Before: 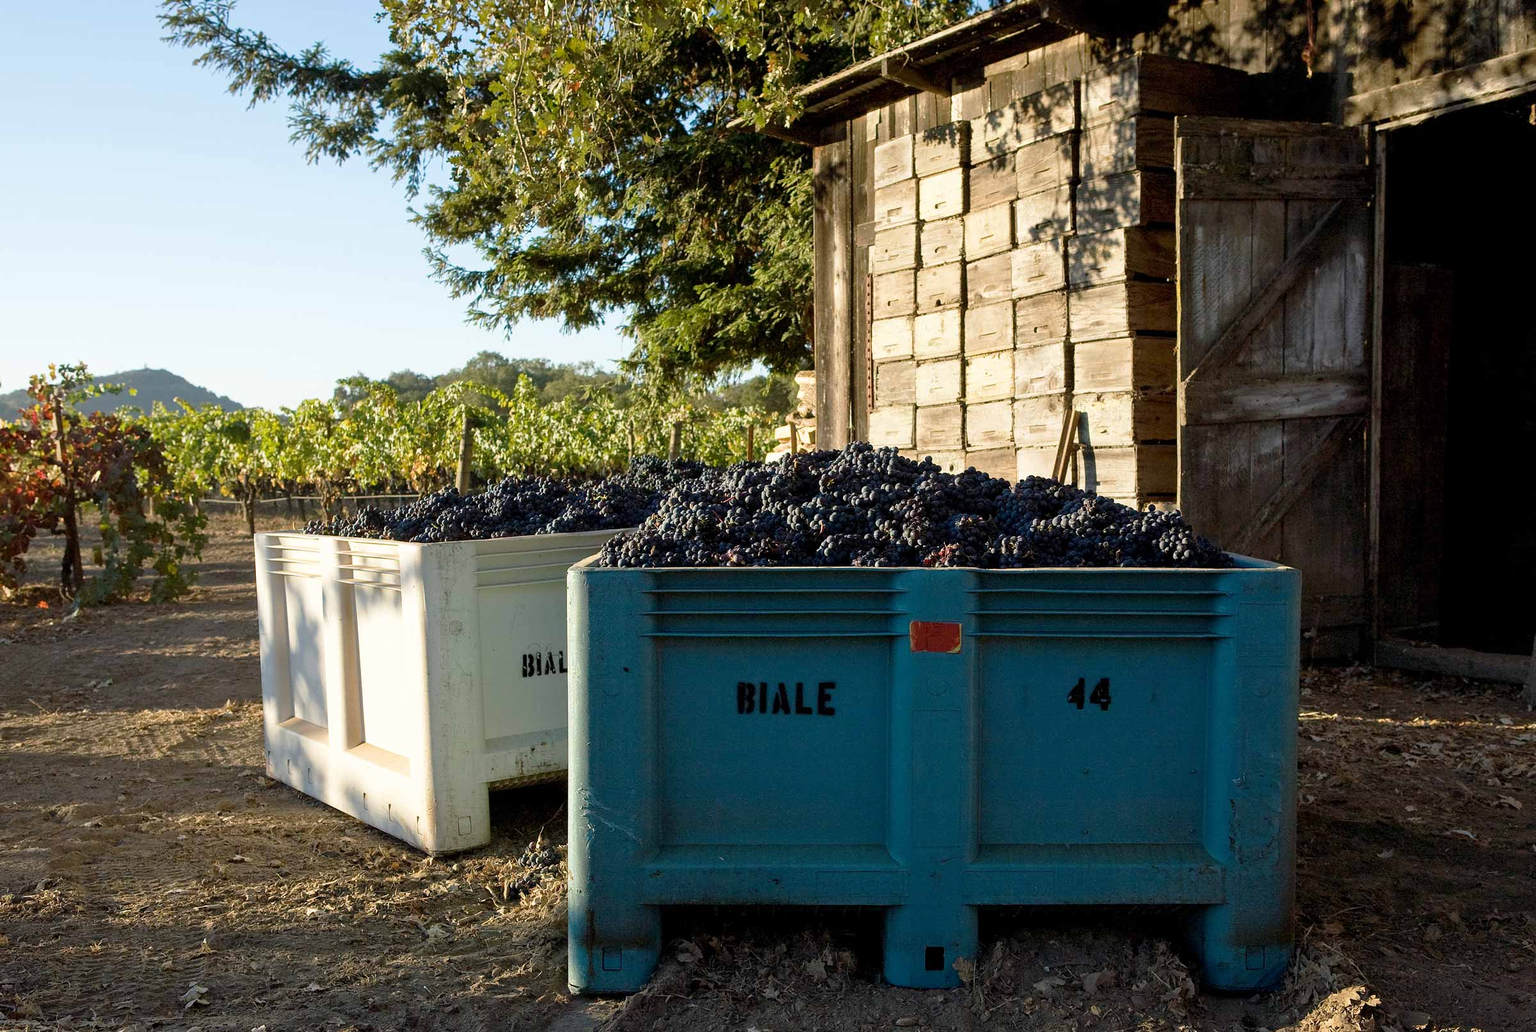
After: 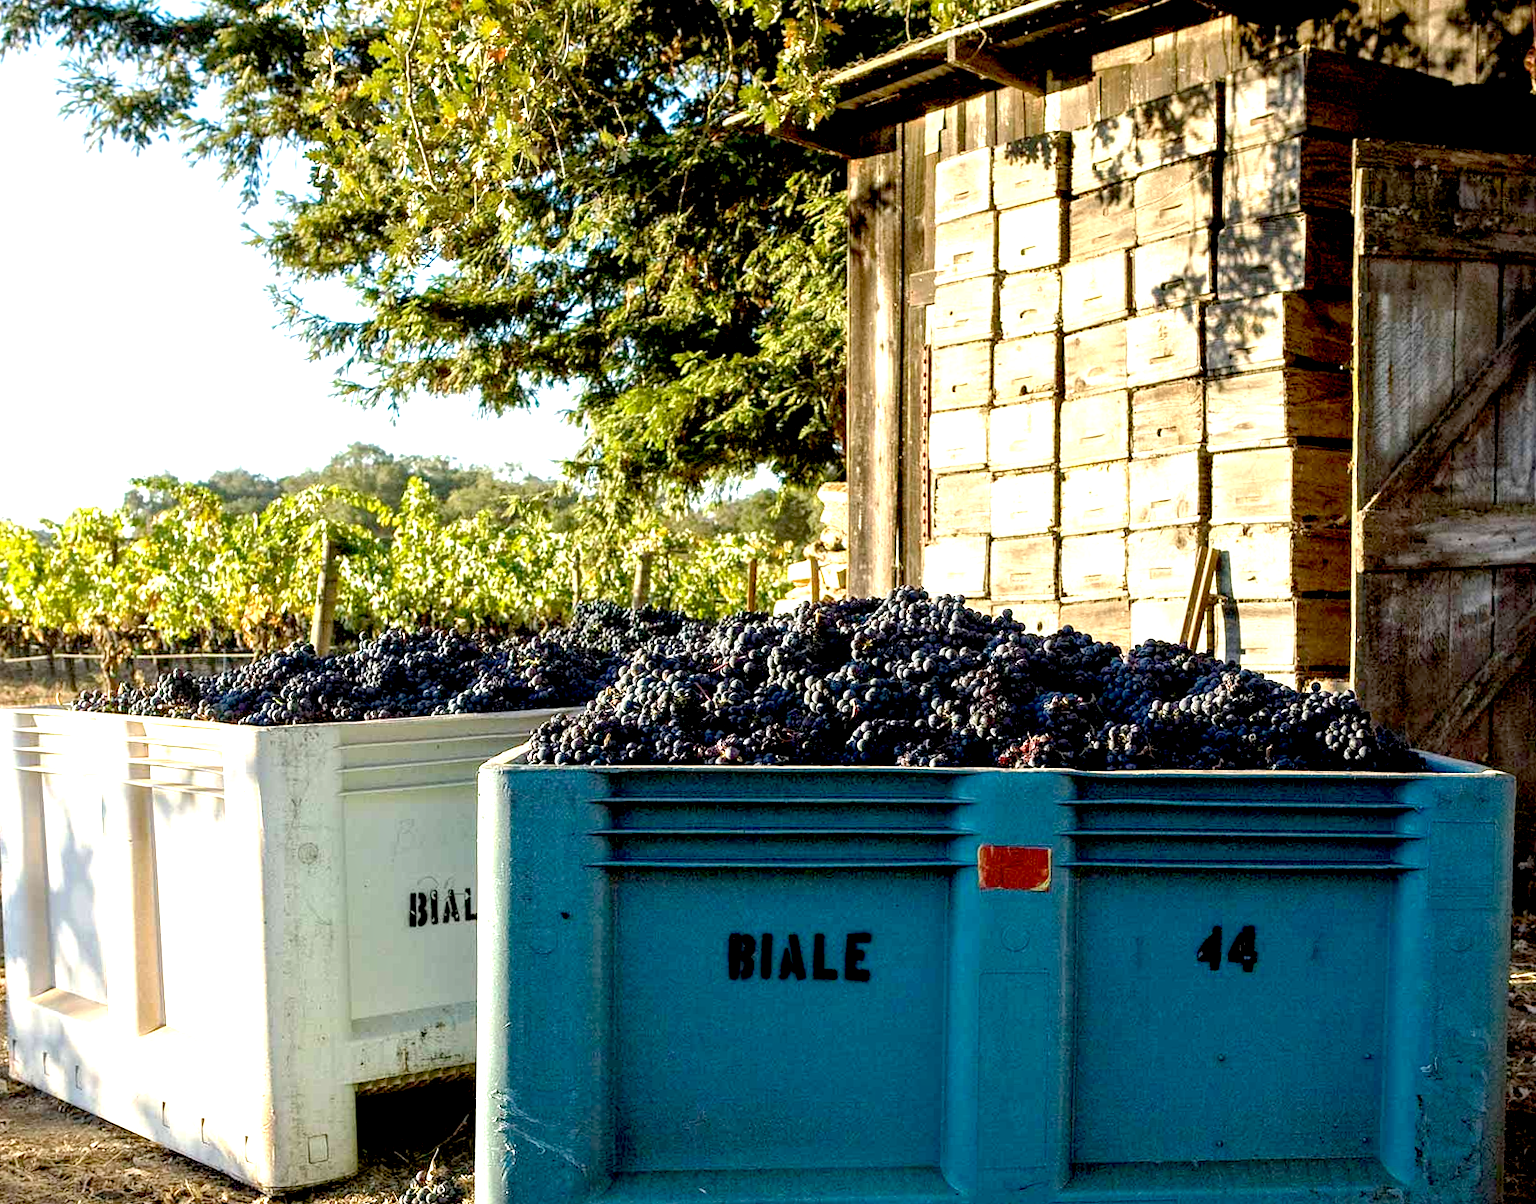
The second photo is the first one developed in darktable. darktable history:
local contrast: on, module defaults
rotate and perspective: rotation 0.679°, lens shift (horizontal) 0.136, crop left 0.009, crop right 0.991, crop top 0.078, crop bottom 0.95
exposure: black level correction 0.011, exposure 1.088 EV, compensate exposure bias true, compensate highlight preservation false
crop: left 18.479%, right 12.2%, bottom 13.971%
